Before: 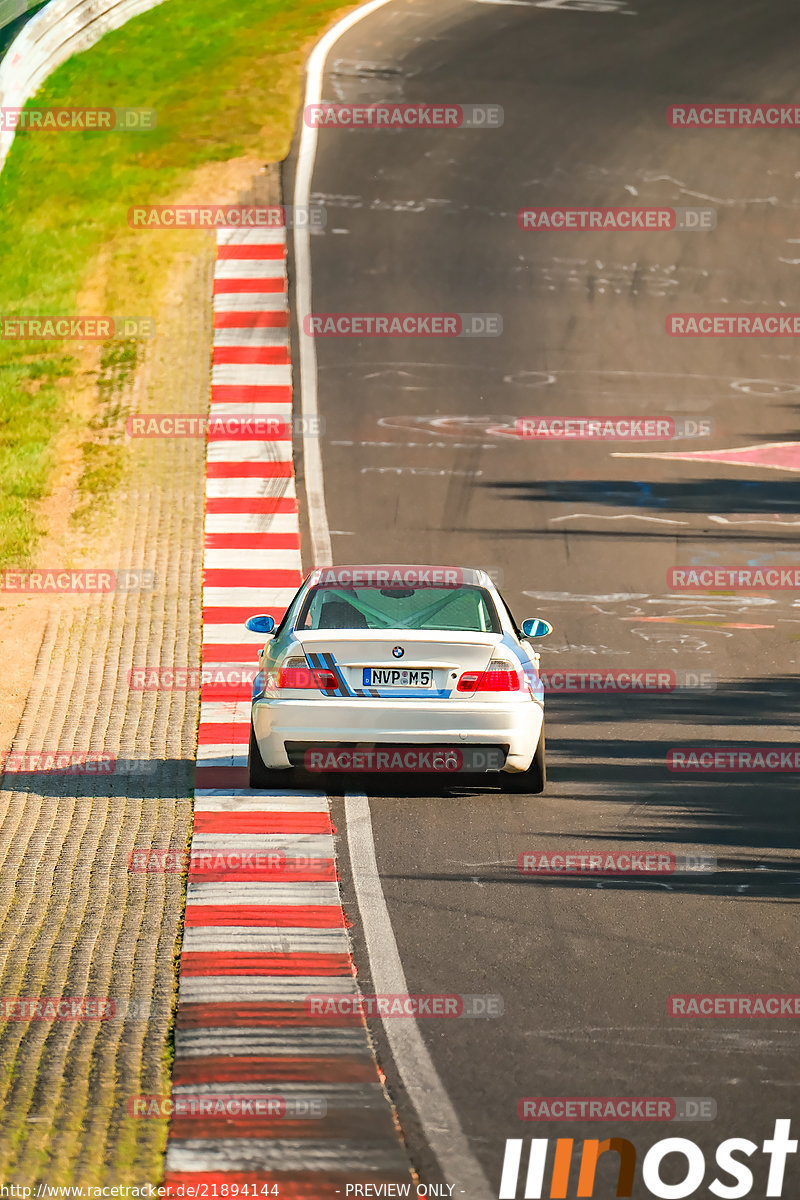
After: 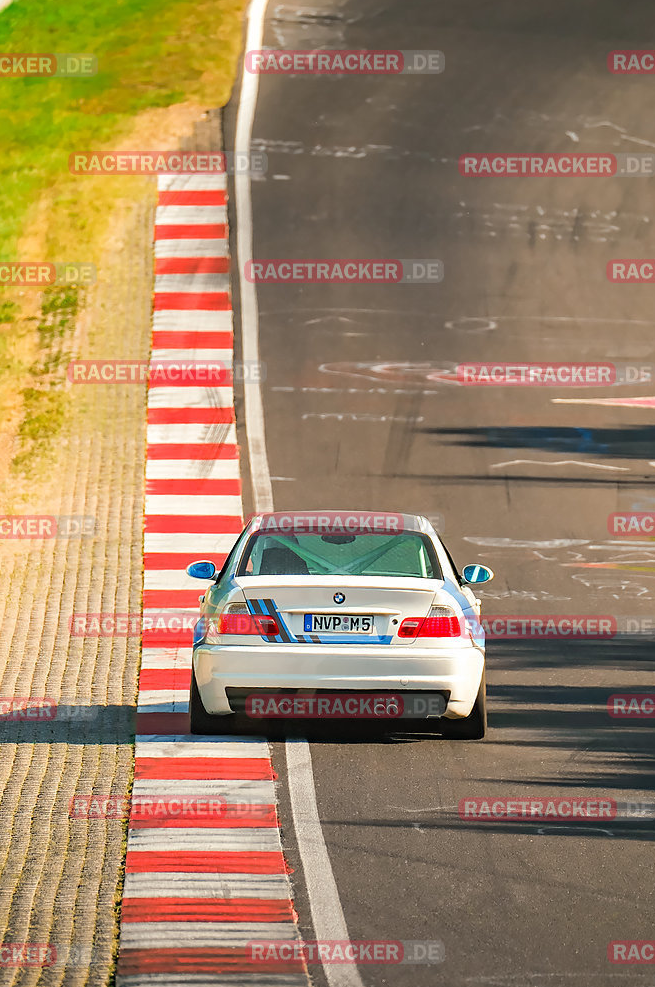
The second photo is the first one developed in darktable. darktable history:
crop and rotate: left 7.53%, top 4.51%, right 10.532%, bottom 13.168%
